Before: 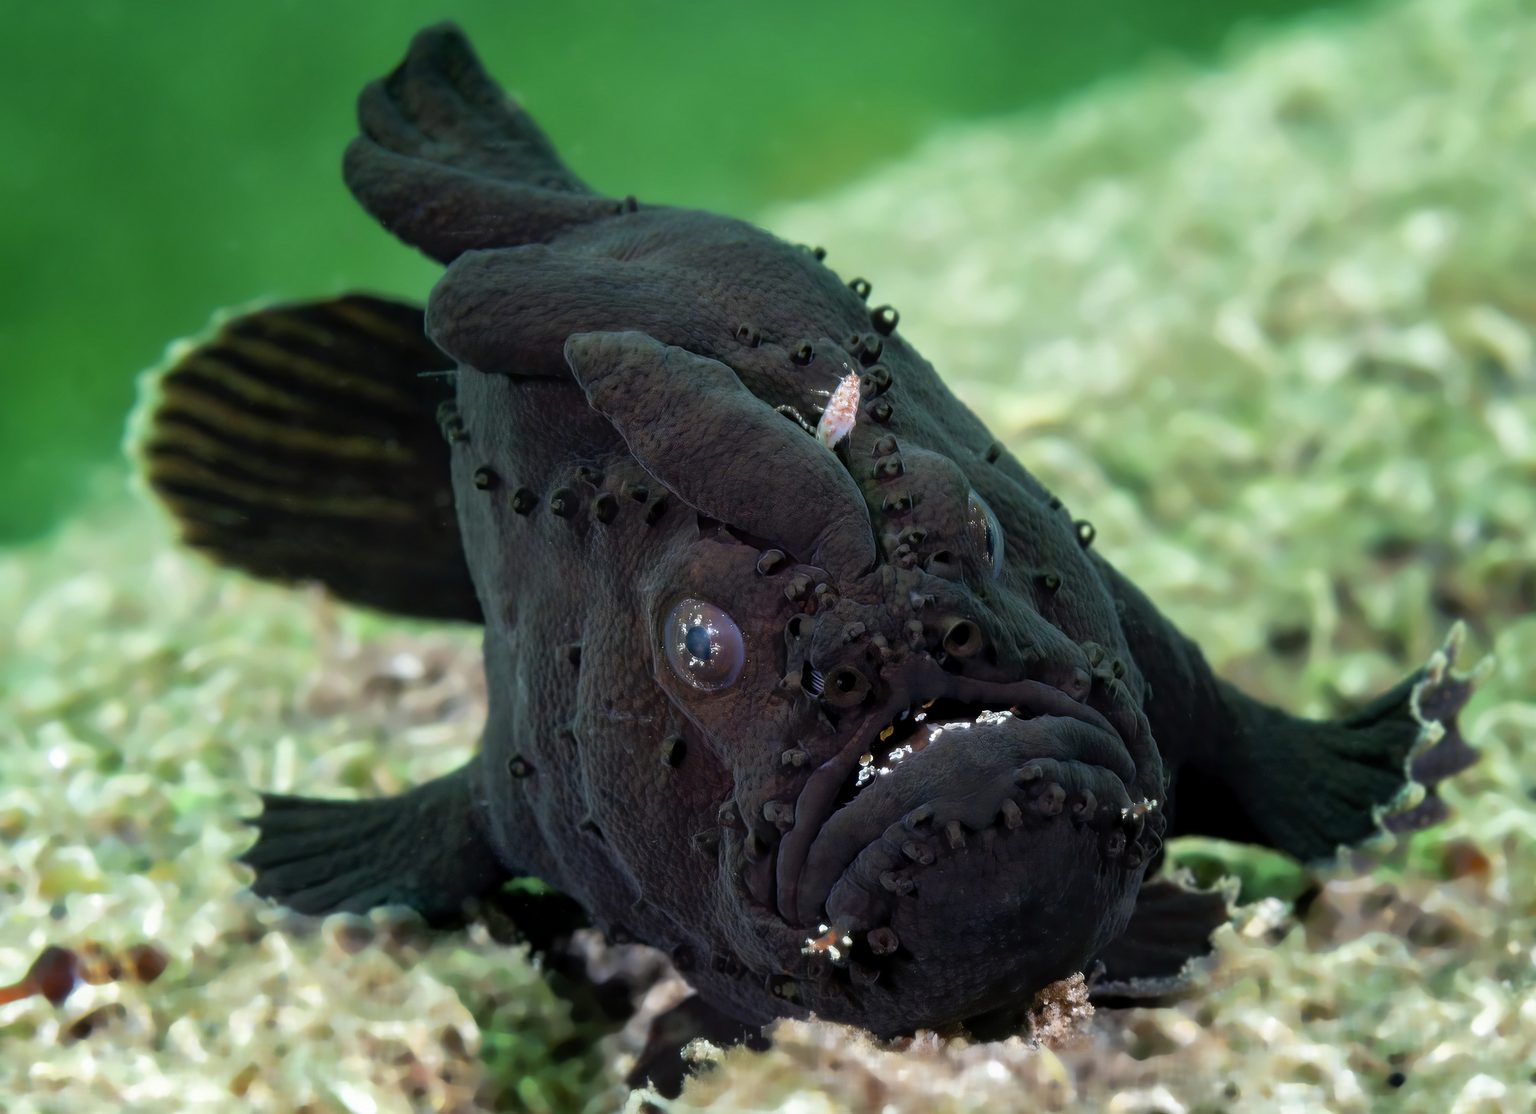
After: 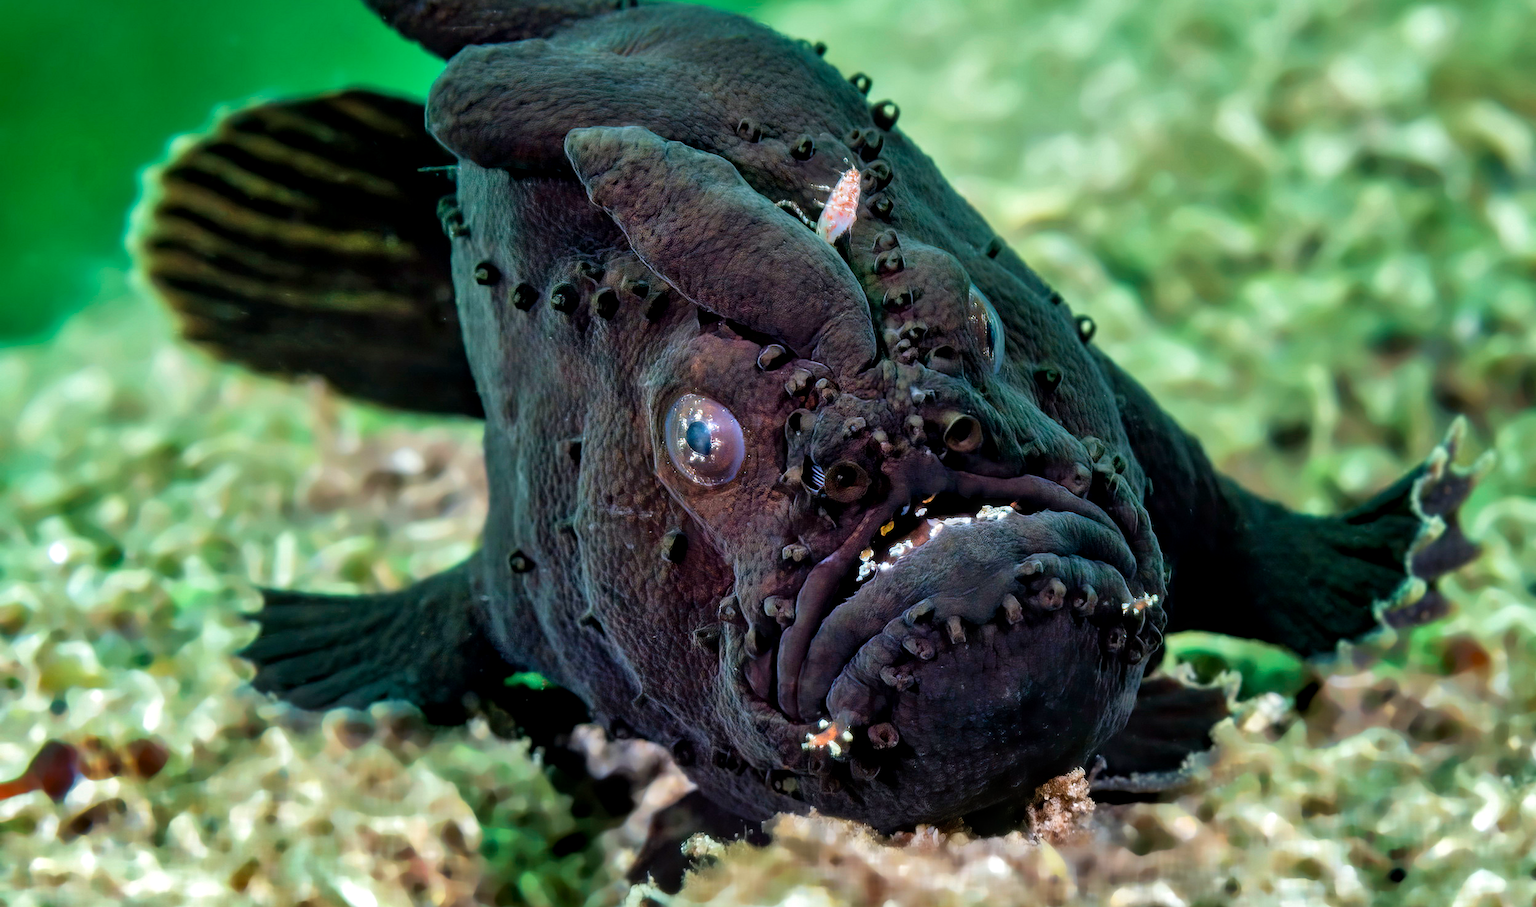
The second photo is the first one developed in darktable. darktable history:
crop and rotate: top 18.507%
shadows and highlights: soften with gaussian
local contrast: detail 130%
white balance: emerald 1
velvia: strength 21.76%
